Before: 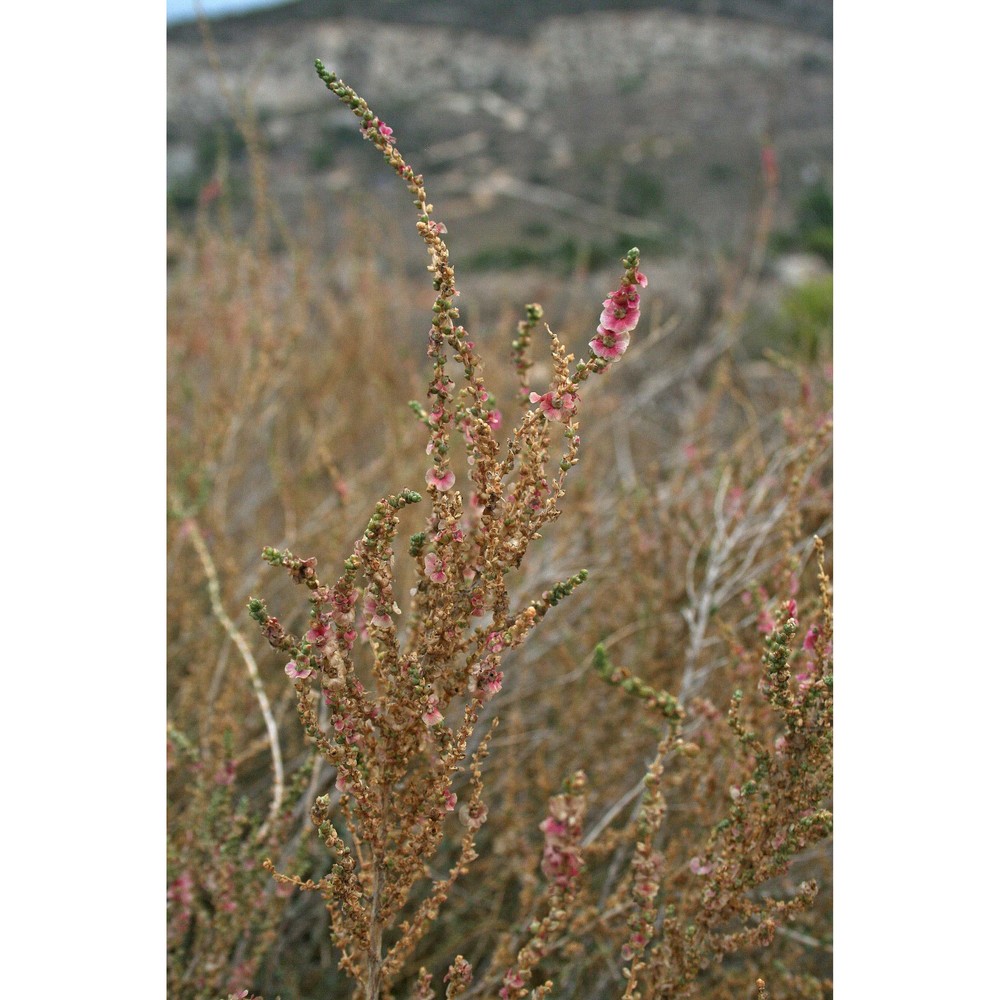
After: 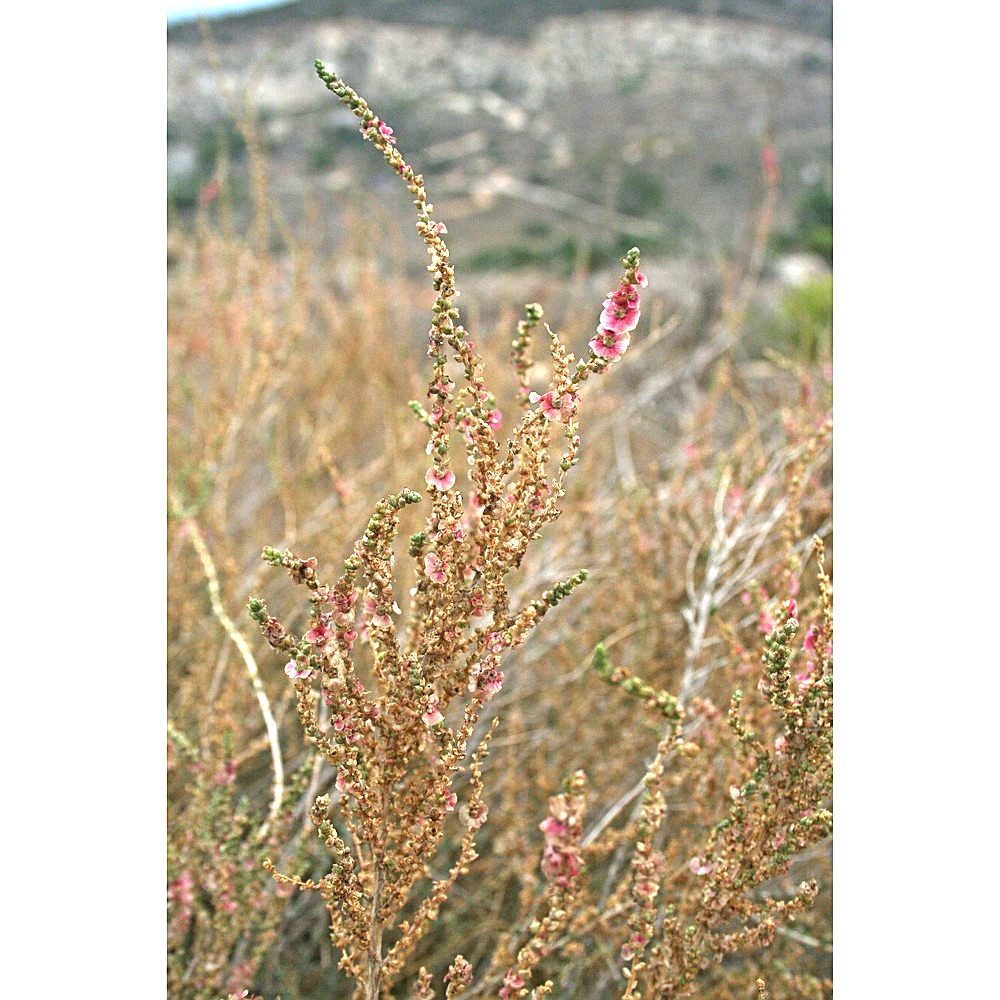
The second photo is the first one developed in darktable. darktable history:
exposure: black level correction -0.002, exposure 1.111 EV, compensate highlight preservation false
sharpen: on, module defaults
